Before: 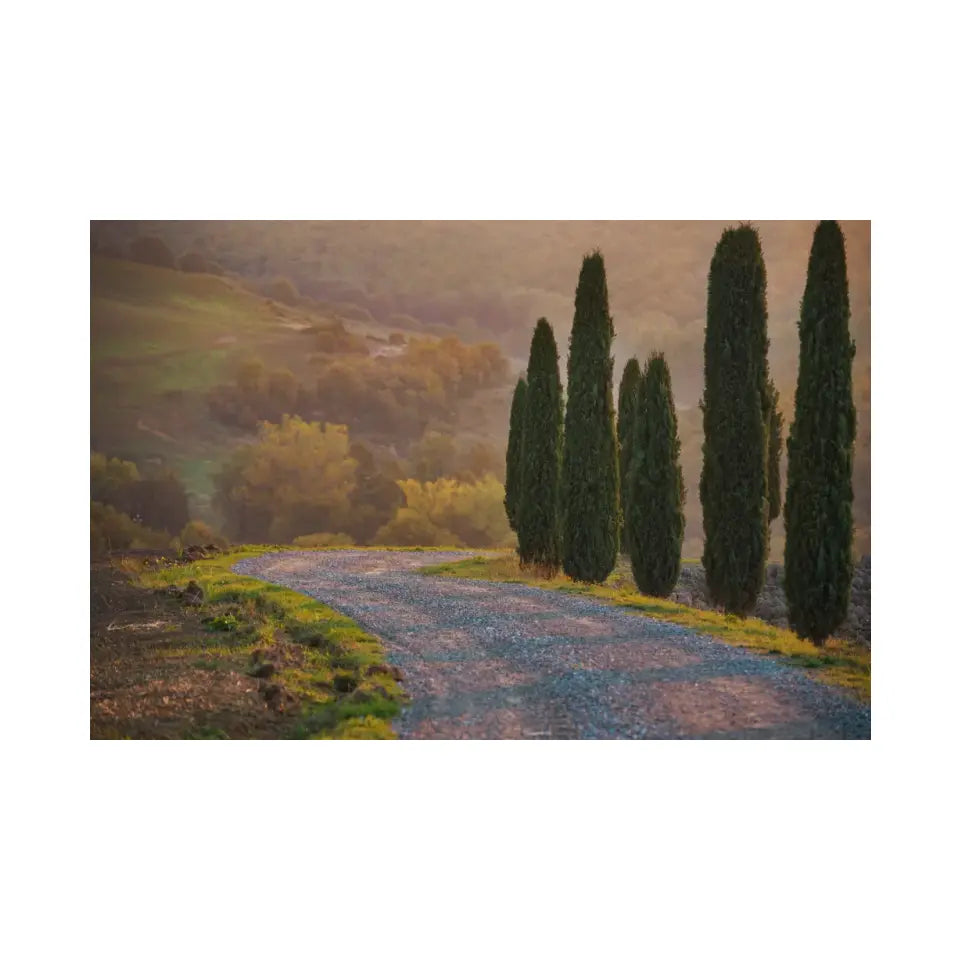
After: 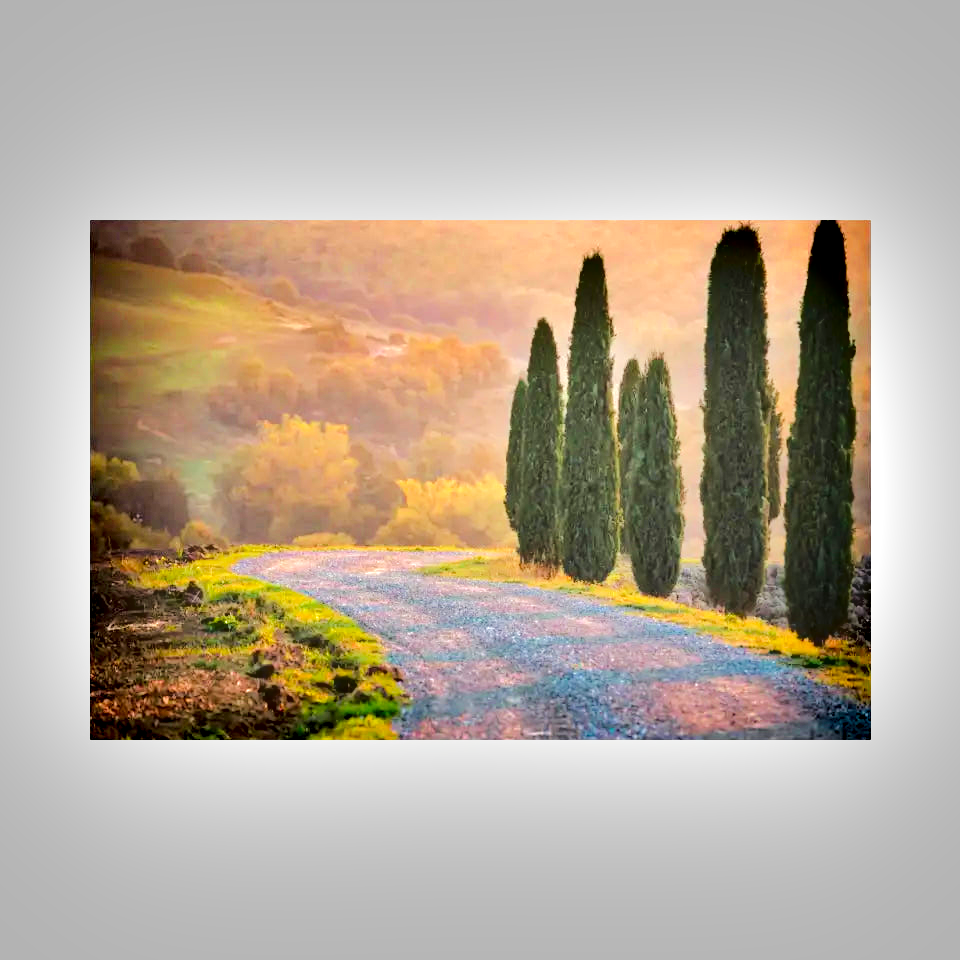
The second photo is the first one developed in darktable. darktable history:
exposure: black level correction 0, exposure 1.2 EV, compensate highlight preservation false
shadows and highlights: shadows 52.98, soften with gaussian
tone equalizer: -7 EV 0.163 EV, -6 EV 0.604 EV, -5 EV 1.15 EV, -4 EV 1.33 EV, -3 EV 1.12 EV, -2 EV 0.6 EV, -1 EV 0.158 EV, edges refinement/feathering 500, mask exposure compensation -1.57 EV, preserve details no
